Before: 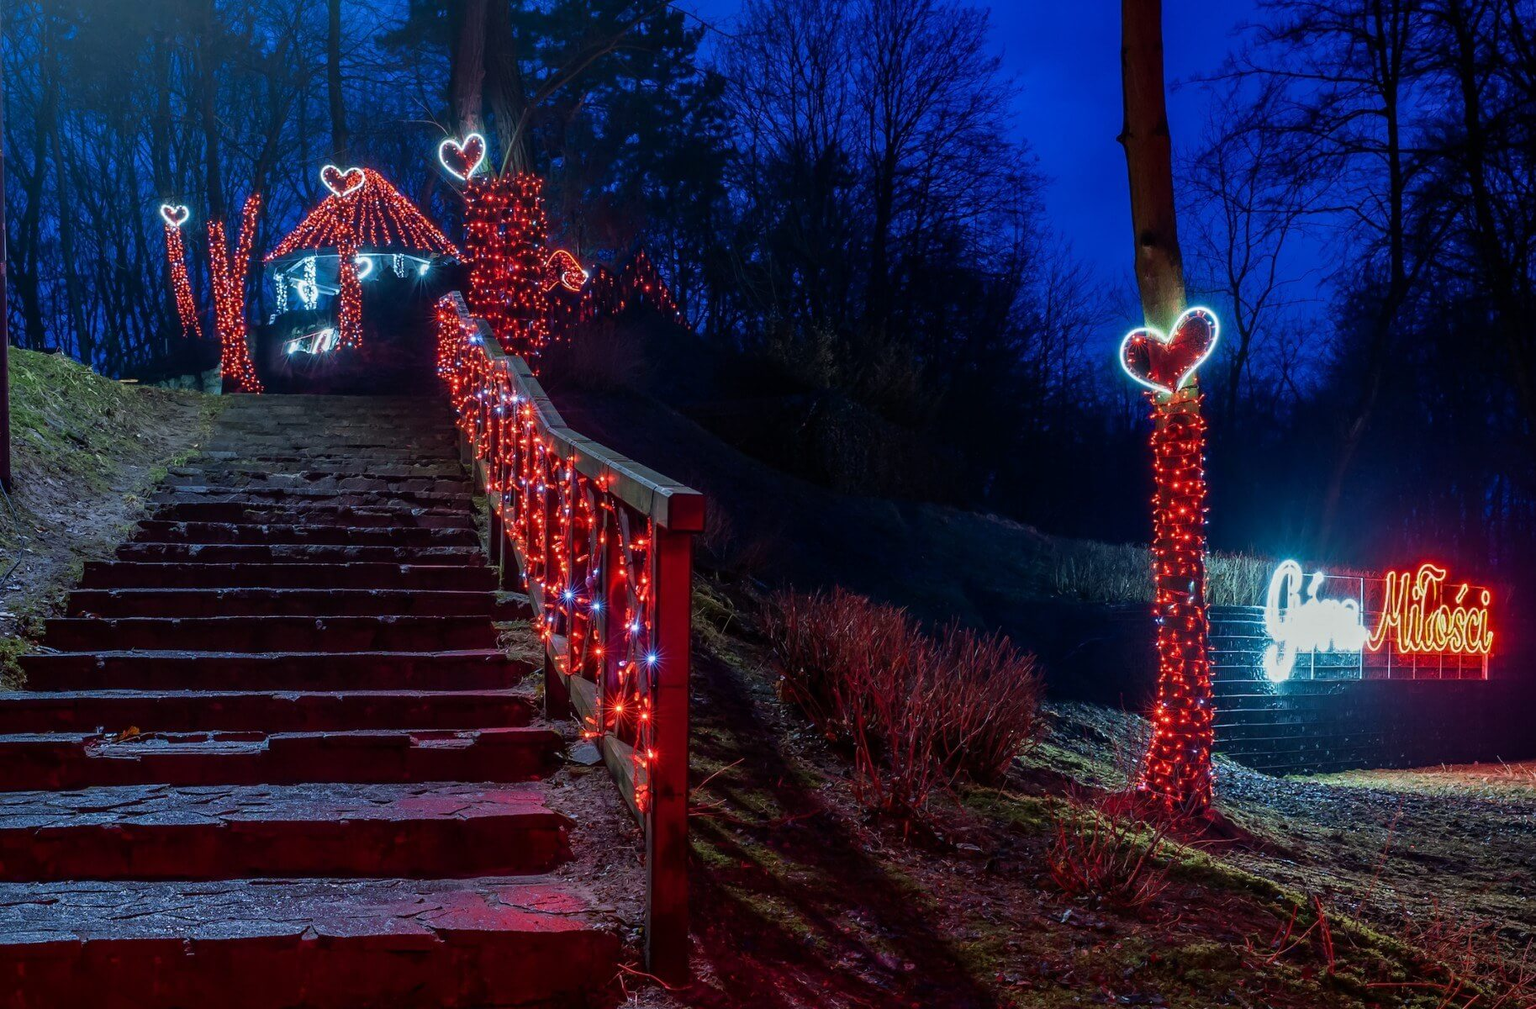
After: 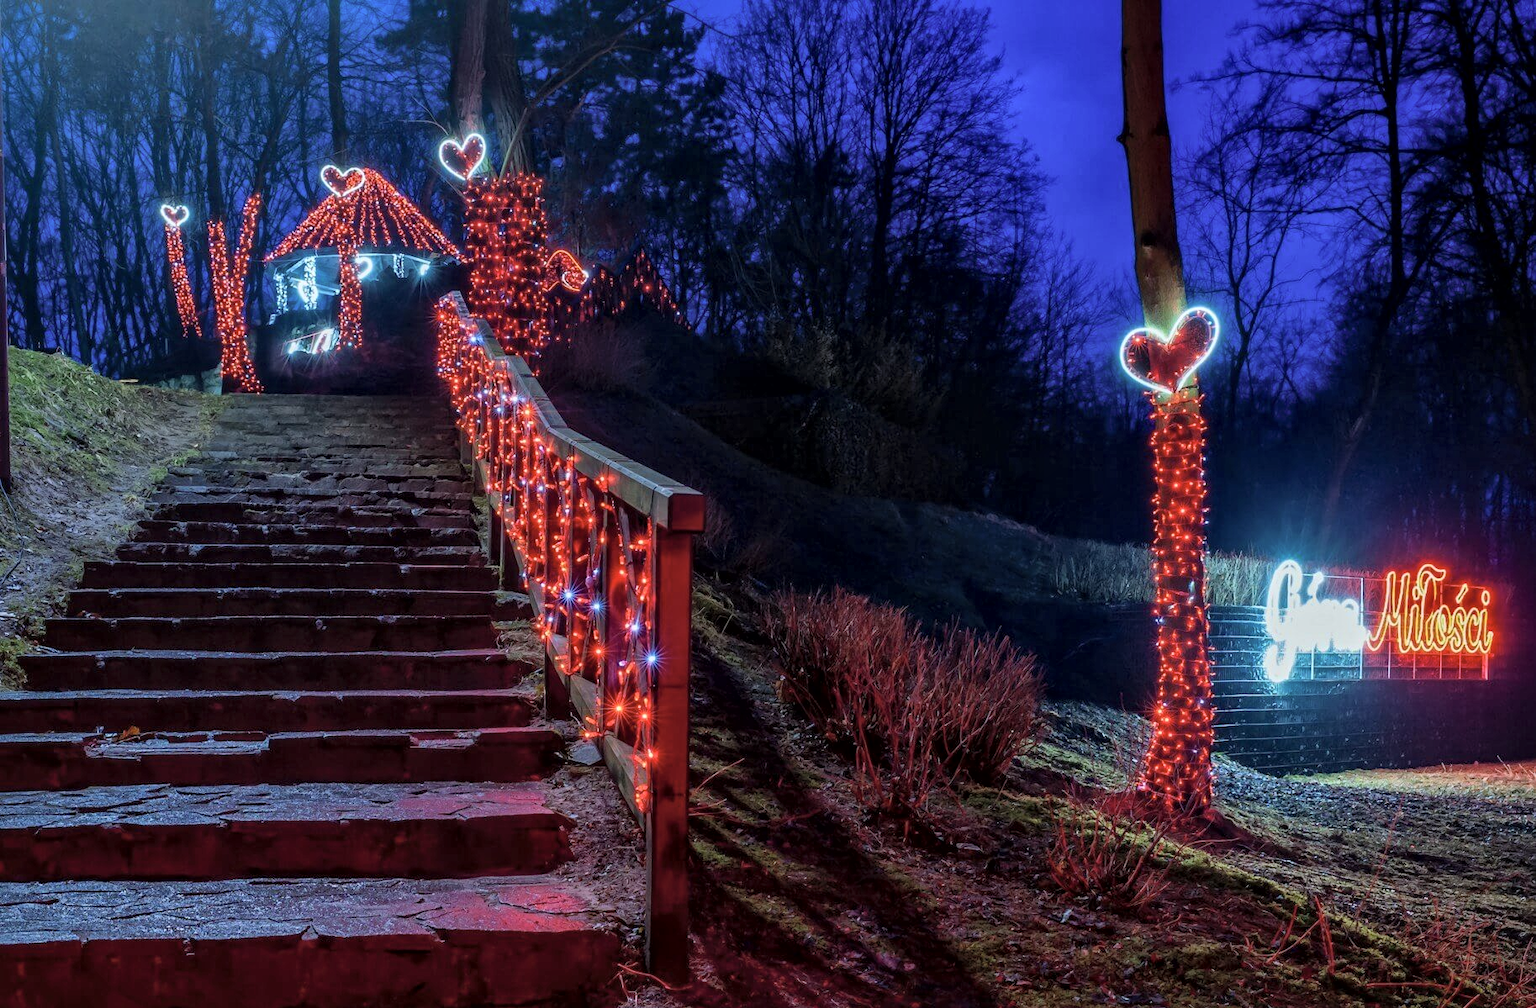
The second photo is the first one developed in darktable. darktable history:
white balance: red 0.982, blue 1.018
fill light: on, module defaults
global tonemap: drago (1, 100), detail 1
